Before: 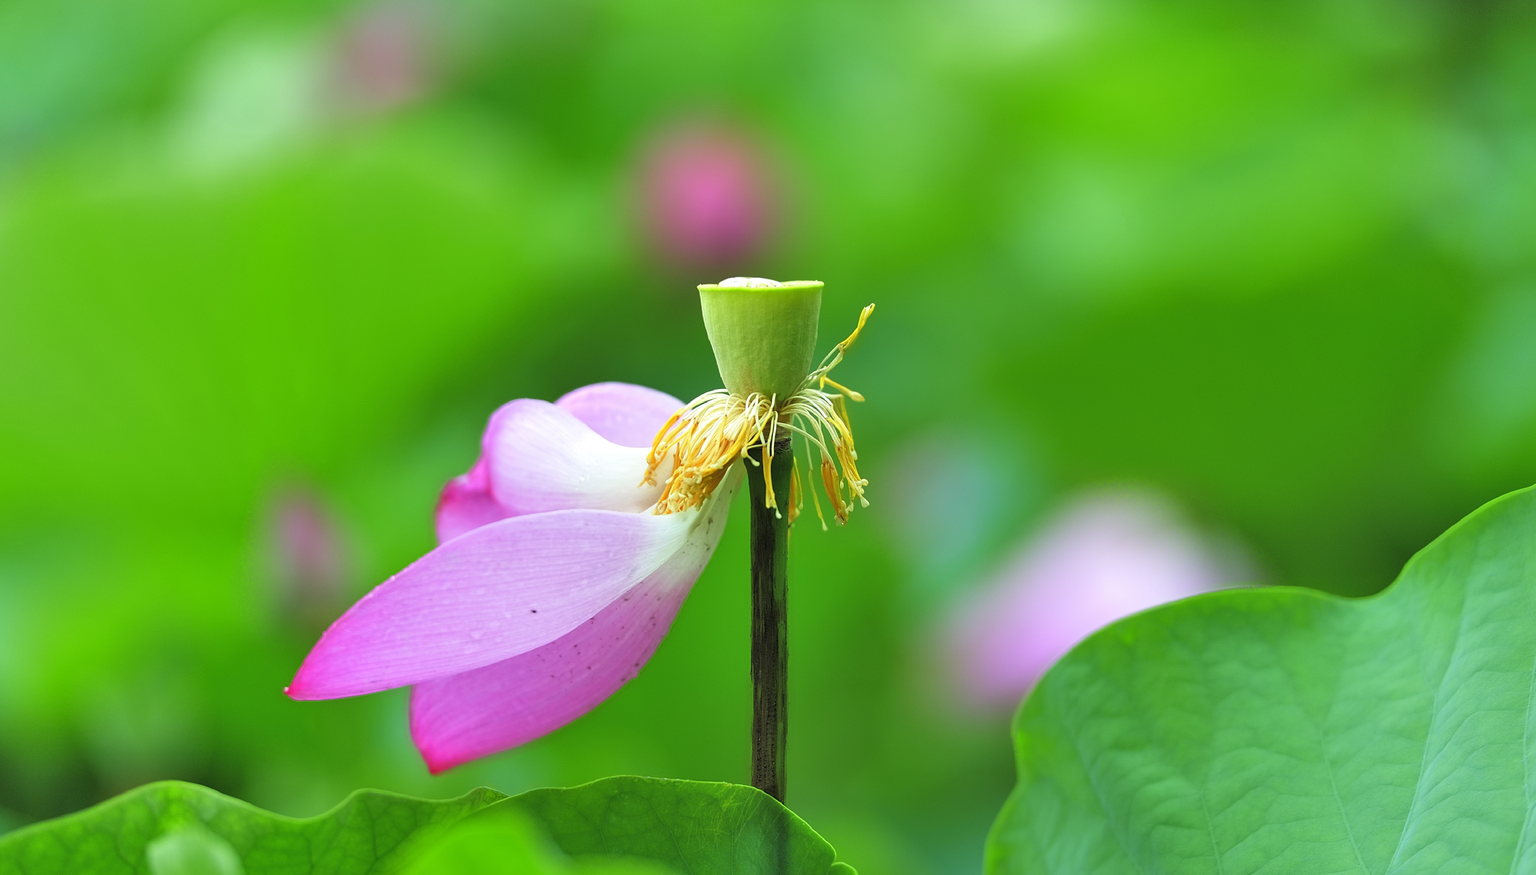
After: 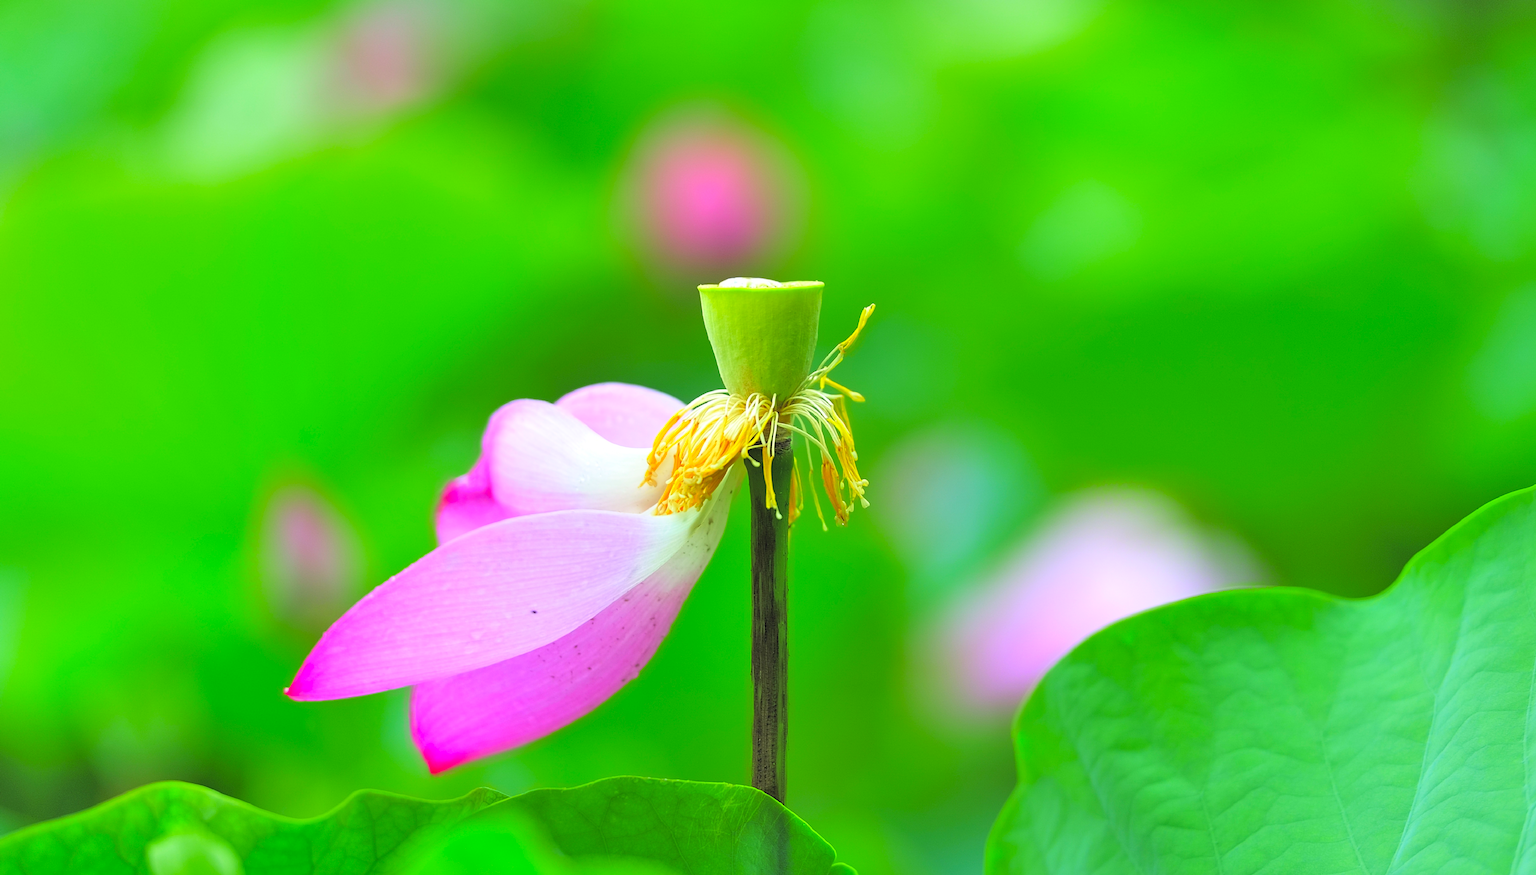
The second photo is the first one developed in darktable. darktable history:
contrast brightness saturation: contrast 0.067, brightness 0.178, saturation 0.405
